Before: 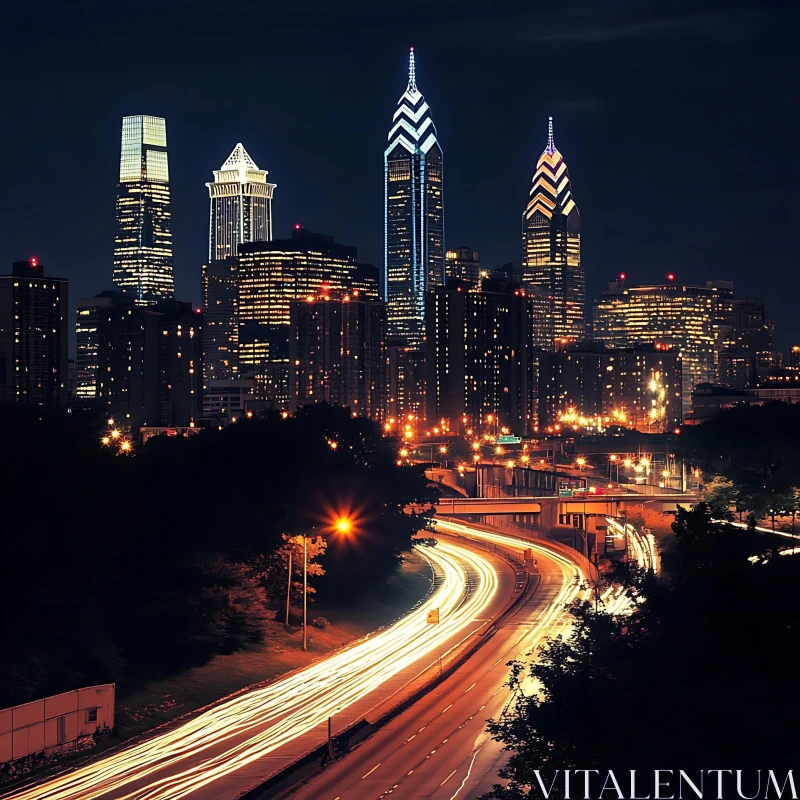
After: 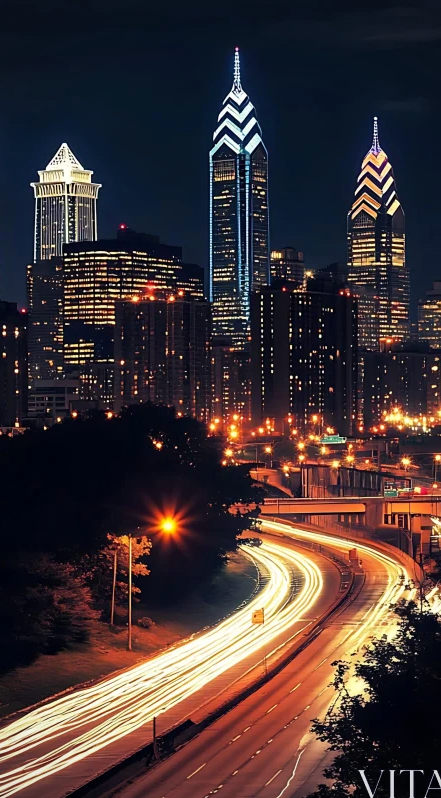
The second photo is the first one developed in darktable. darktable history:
crop: left 21.95%, right 22.151%, bottom 0.004%
vignetting: brightness -0.276
haze removal: strength 0.113, distance 0.249, compatibility mode true, adaptive false
